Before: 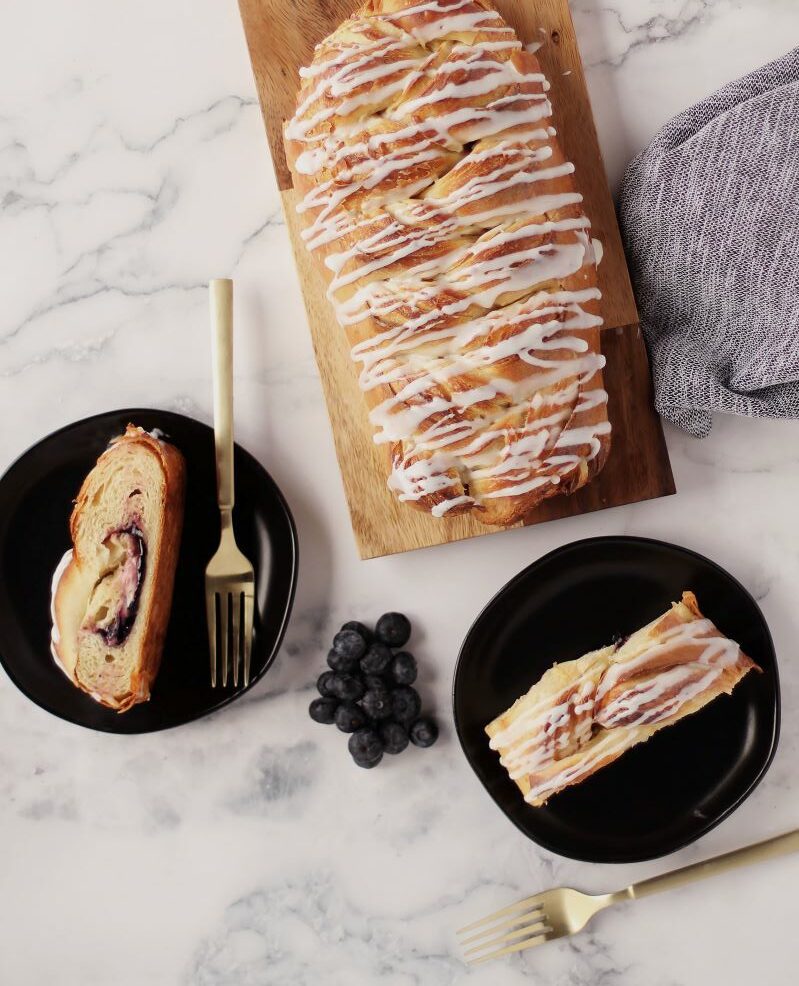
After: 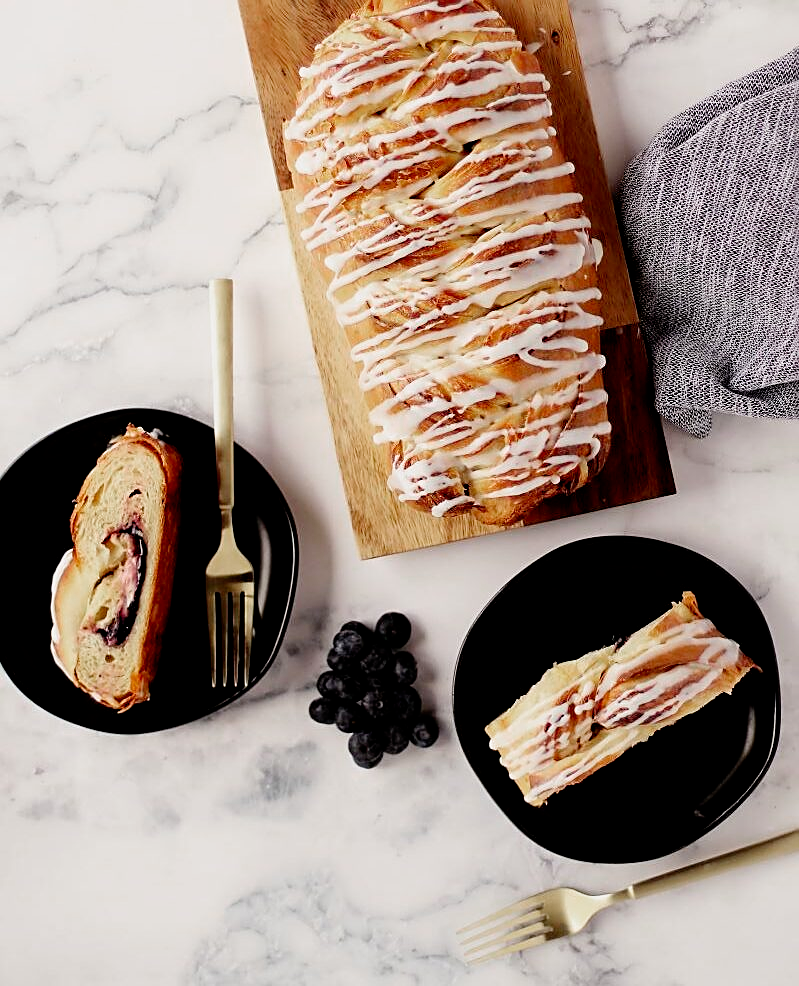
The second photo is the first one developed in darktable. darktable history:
sharpen: on, module defaults
filmic rgb: black relative exposure -6.3 EV, white relative exposure 2.8 EV, threshold 3 EV, target black luminance 0%, hardness 4.6, latitude 67.35%, contrast 1.292, shadows ↔ highlights balance -3.5%, preserve chrominance no, color science v4 (2020), contrast in shadows soft, enable highlight reconstruction true
color zones: curves: ch0 [(0, 0.5) (0.143, 0.5) (0.286, 0.456) (0.429, 0.5) (0.571, 0.5) (0.714, 0.5) (0.857, 0.5) (1, 0.5)]; ch1 [(0, 0.5) (0.143, 0.5) (0.286, 0.422) (0.429, 0.5) (0.571, 0.5) (0.714, 0.5) (0.857, 0.5) (1, 0.5)]
